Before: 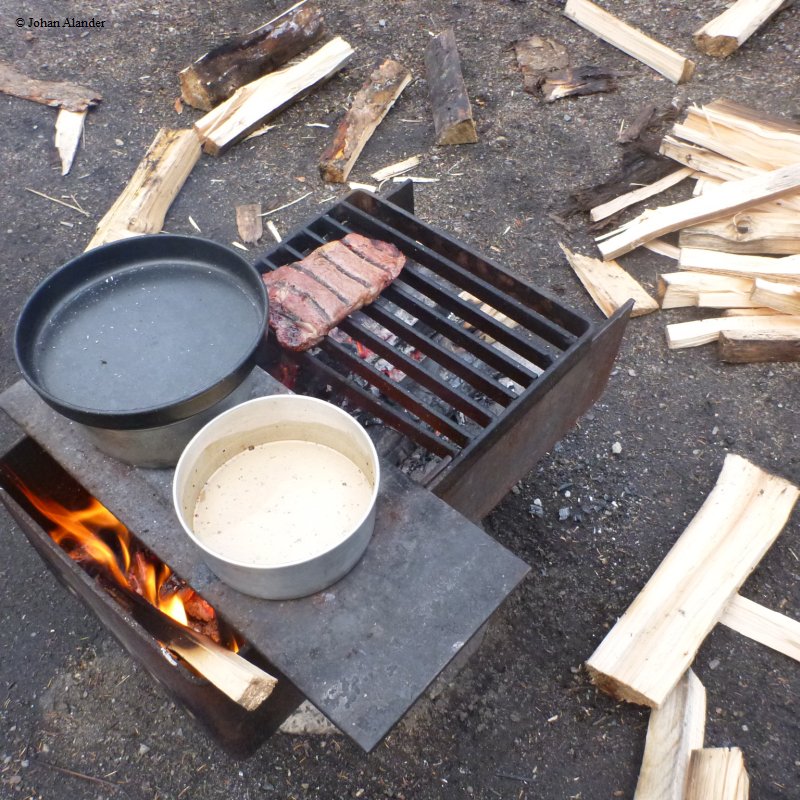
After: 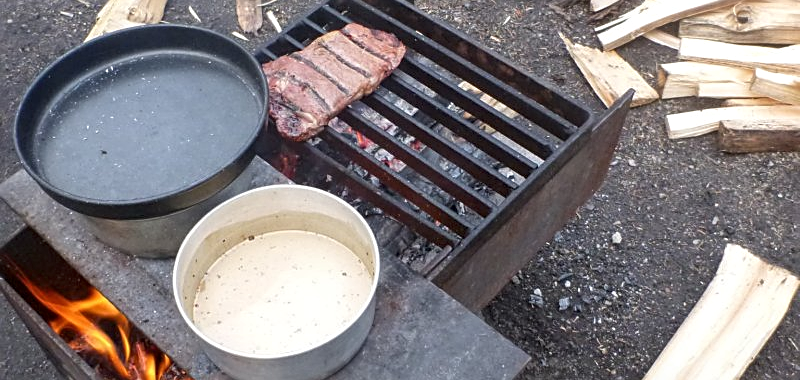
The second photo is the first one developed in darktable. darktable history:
local contrast: on, module defaults
crop and rotate: top 26.456%, bottom 25.953%
tone equalizer: edges refinement/feathering 500, mask exposure compensation -1.57 EV, preserve details no
sharpen: on, module defaults
